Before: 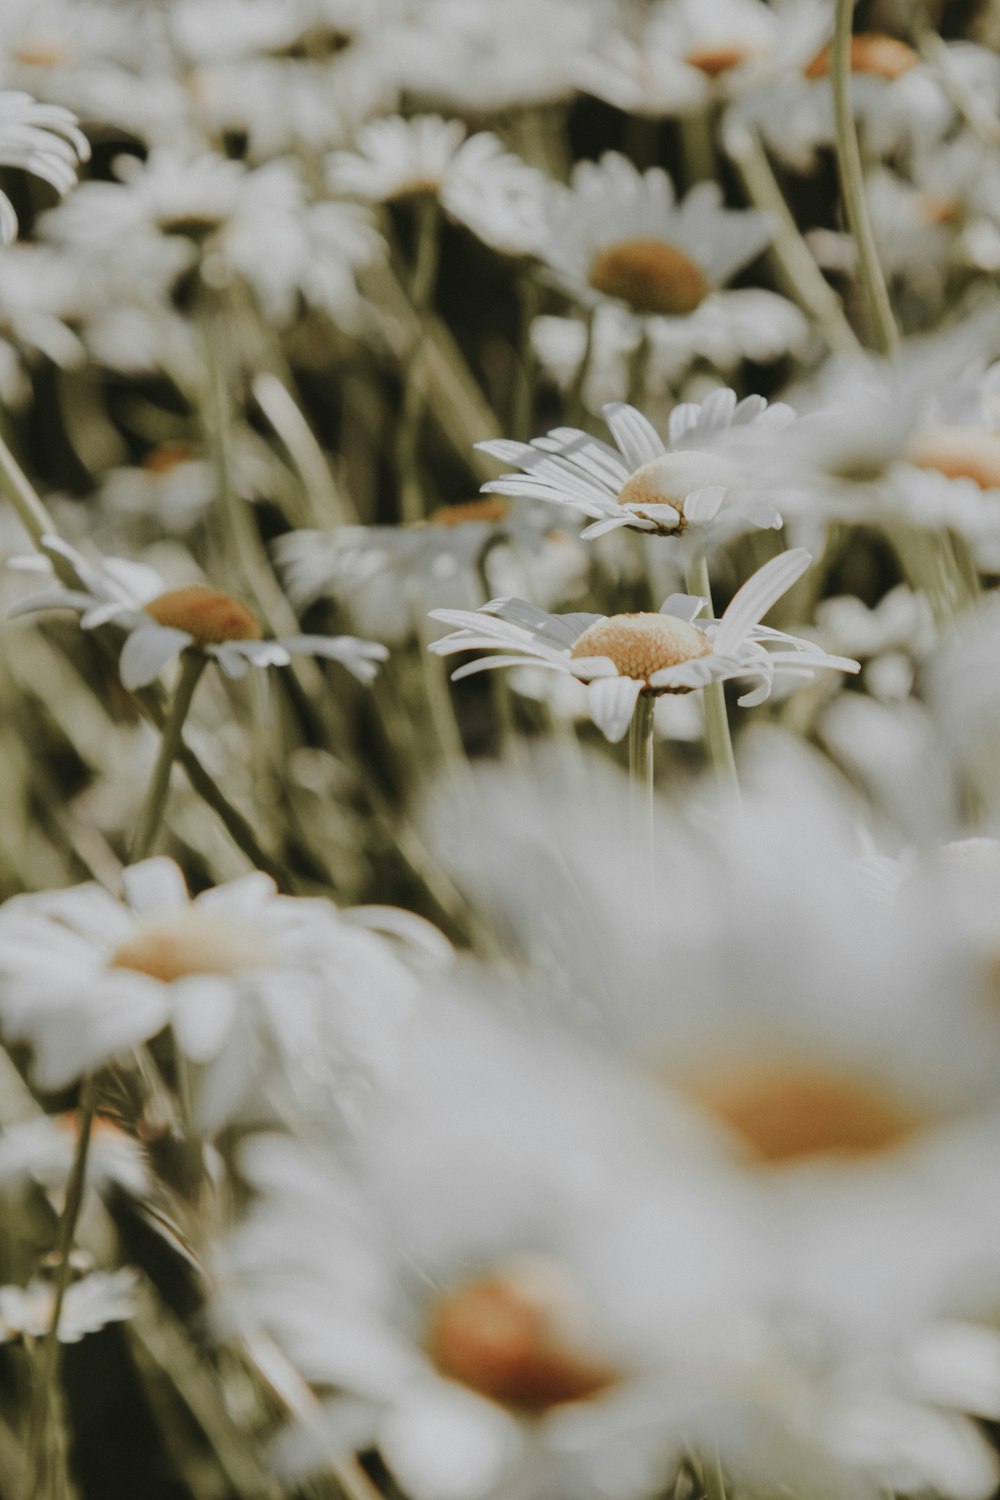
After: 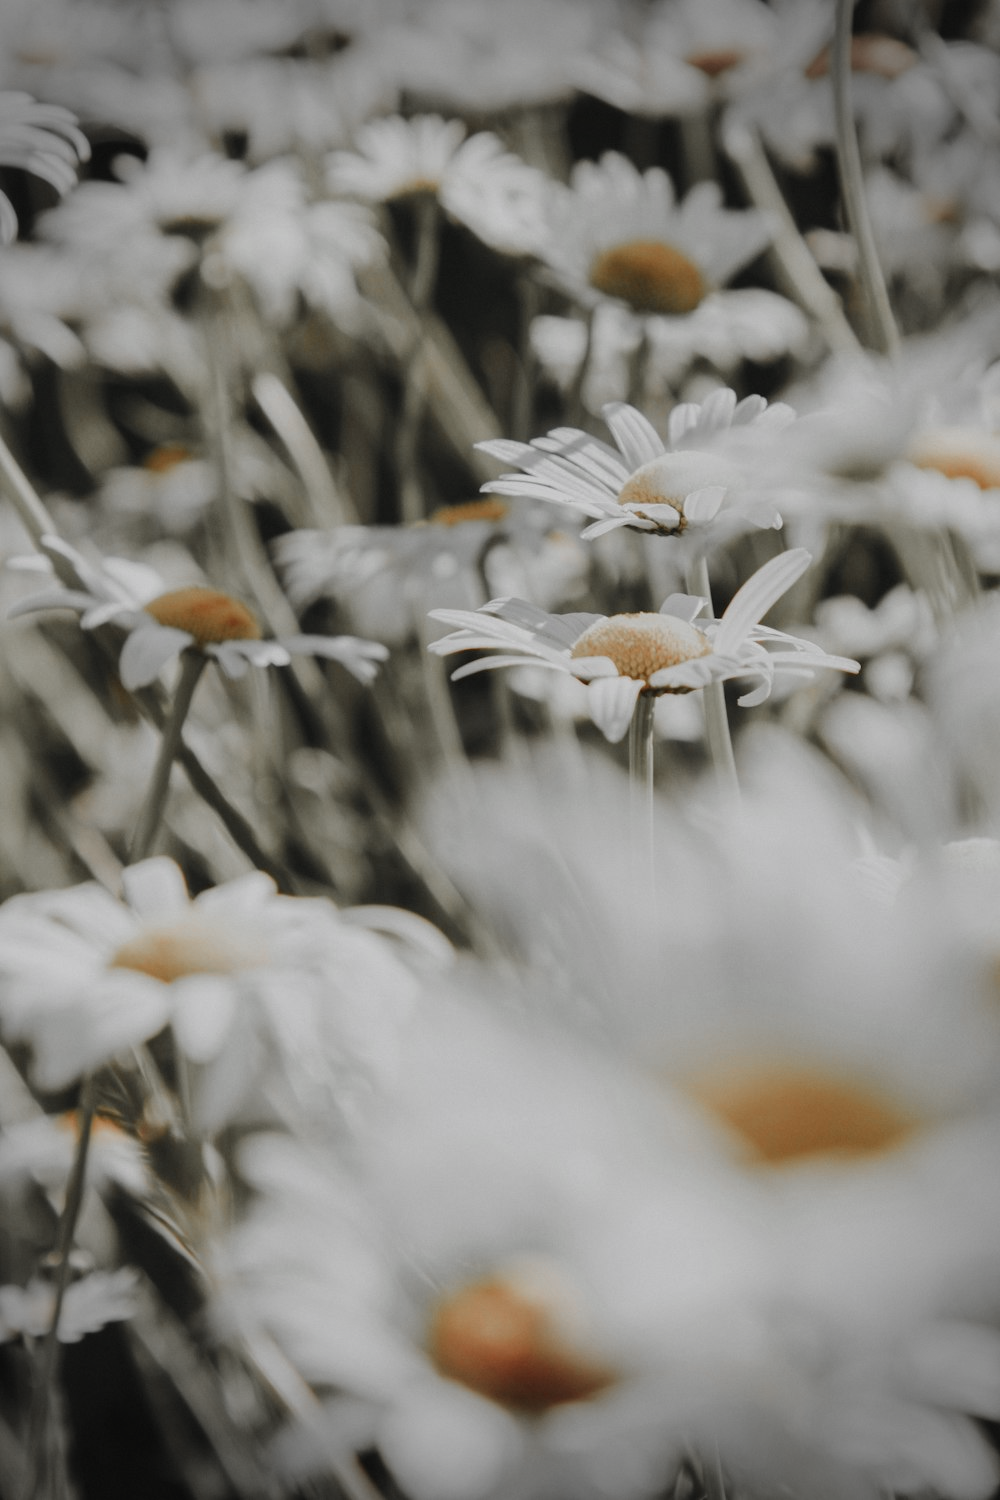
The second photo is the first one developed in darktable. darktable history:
vignetting: fall-off start 76.01%, fall-off radius 27.08%, width/height ratio 0.97
color zones: curves: ch1 [(0, 0.638) (0.193, 0.442) (0.286, 0.15) (0.429, 0.14) (0.571, 0.142) (0.714, 0.154) (0.857, 0.175) (1, 0.638)]
